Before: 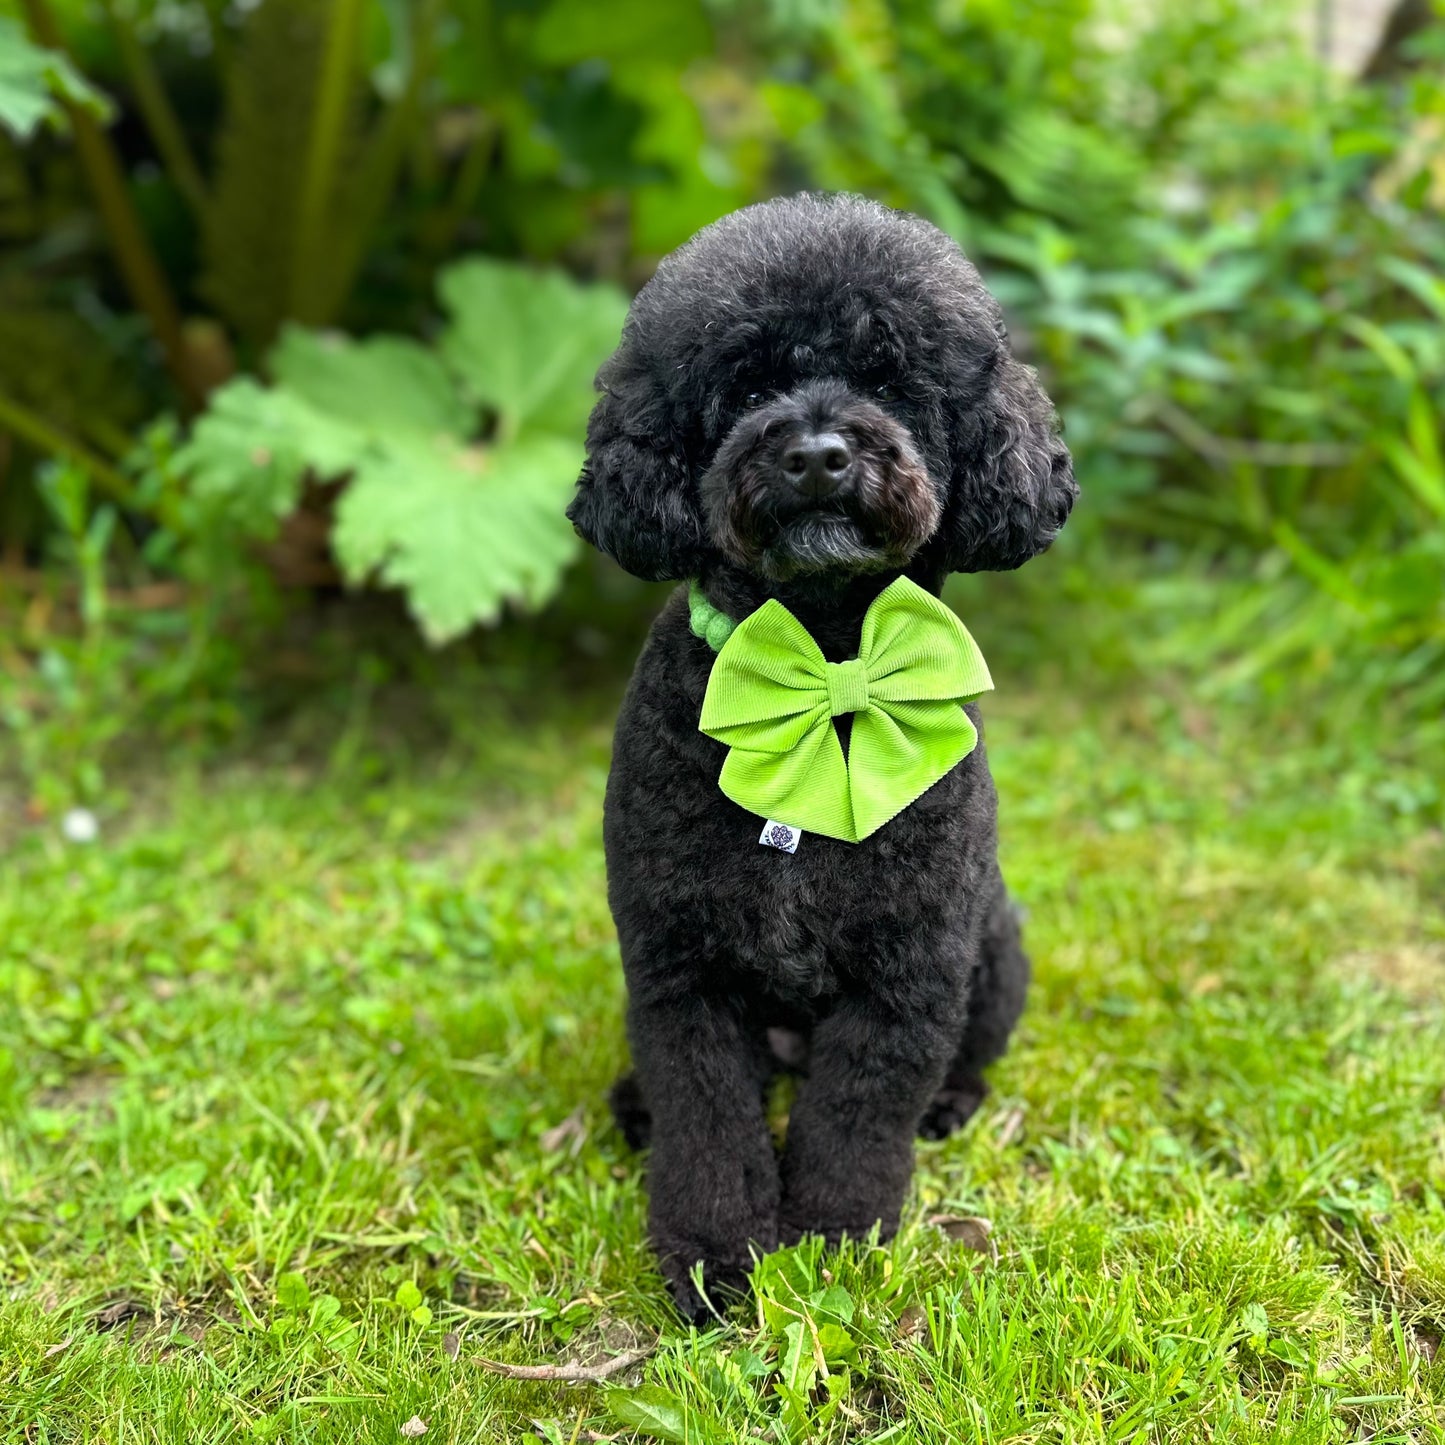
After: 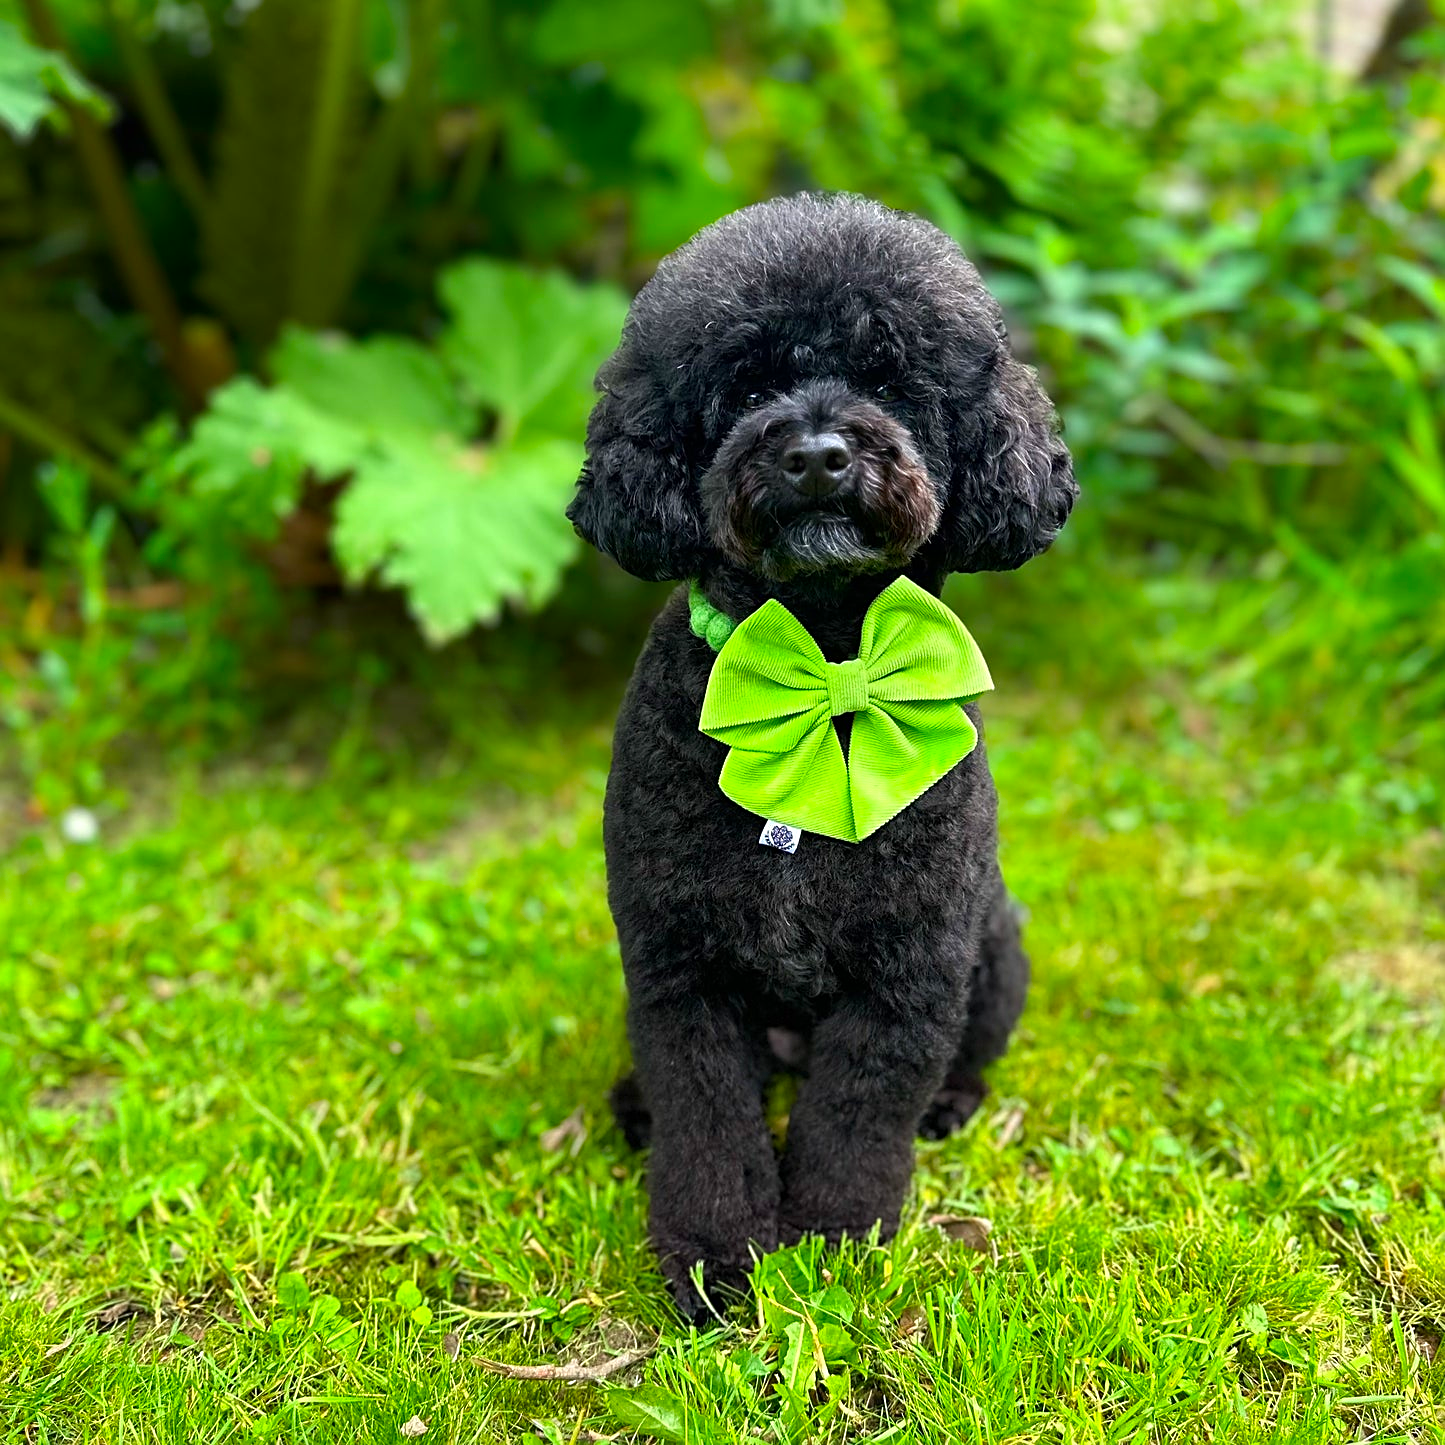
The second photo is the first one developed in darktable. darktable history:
contrast brightness saturation: brightness -0.02, saturation 0.35
shadows and highlights: shadows -10, white point adjustment 1.5, highlights 10
sharpen: amount 0.478
